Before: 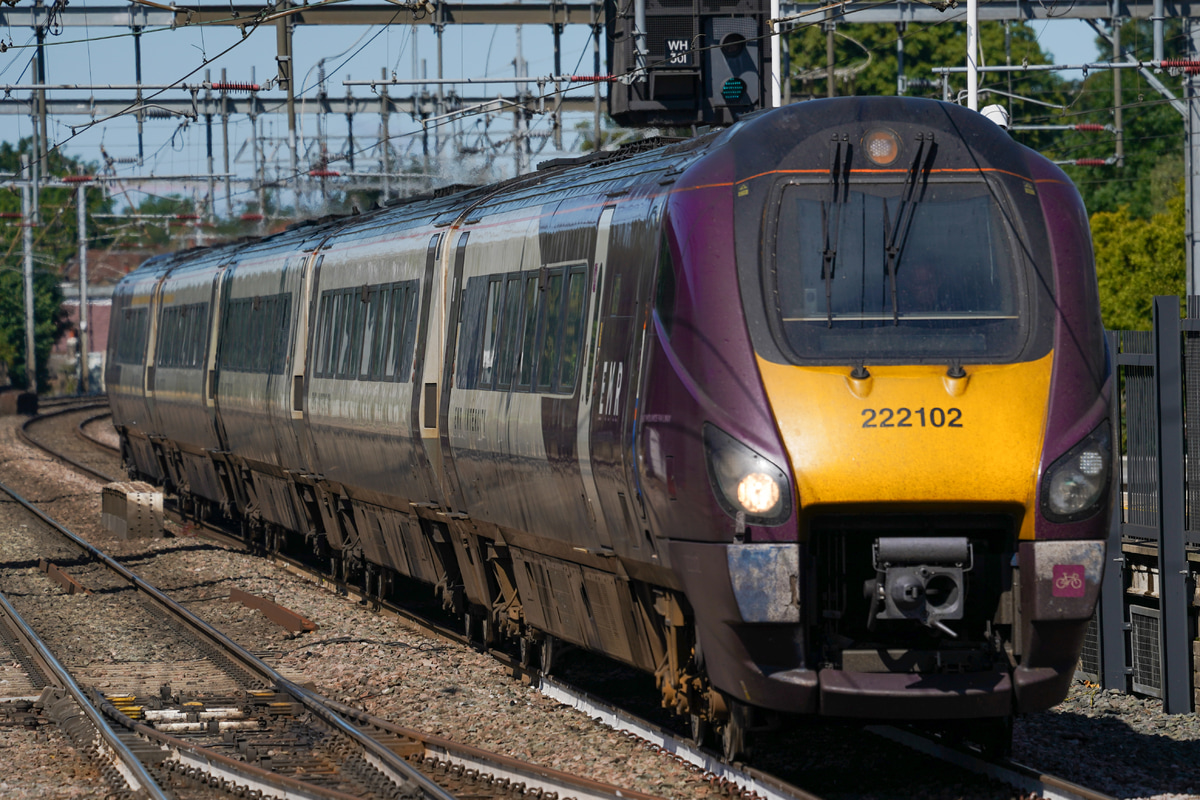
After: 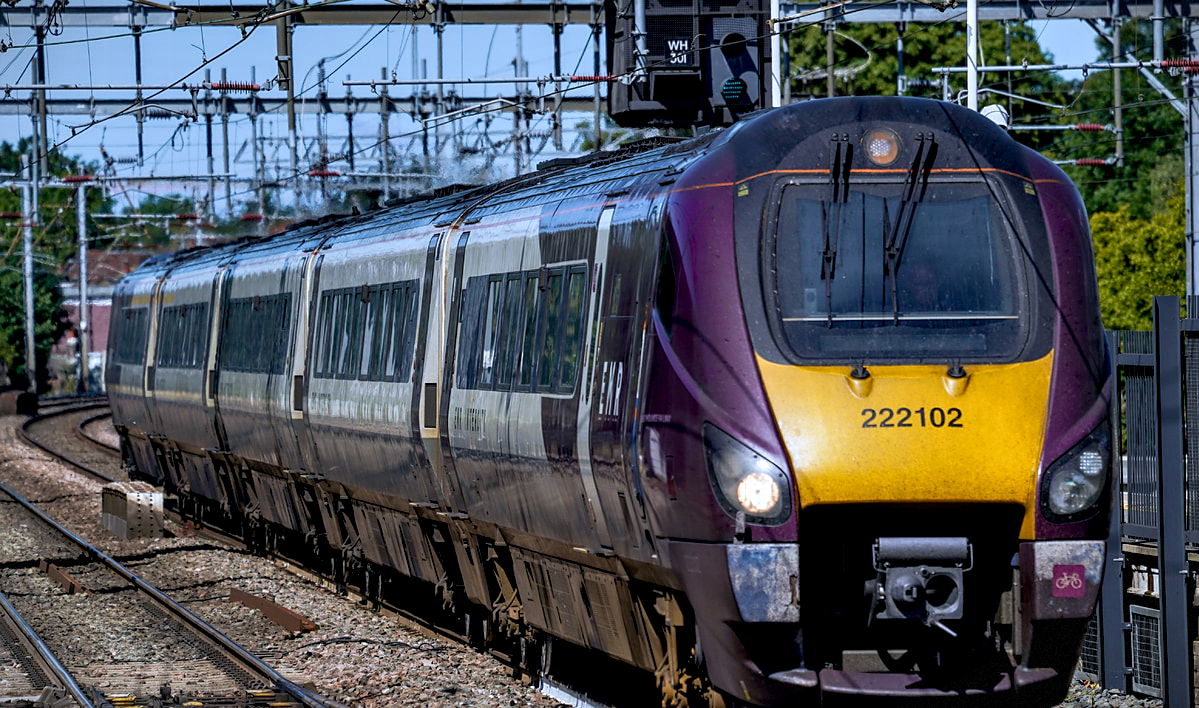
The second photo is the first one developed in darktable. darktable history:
contrast equalizer: y [[0.524, 0.538, 0.547, 0.548, 0.538, 0.524], [0.5 ×6], [0.5 ×6], [0 ×6], [0 ×6]]
sharpen: radius 1.559, amount 0.373, threshold 1.271
local contrast: on, module defaults
exposure: black level correction 0.007, exposure 0.093 EV, compensate highlight preservation false
crop and rotate: top 0%, bottom 11.49%
white balance: red 0.926, green 1.003, blue 1.133
vignetting: fall-off start 100%, brightness -0.406, saturation -0.3, width/height ratio 1.324, dithering 8-bit output, unbound false
velvia: on, module defaults
